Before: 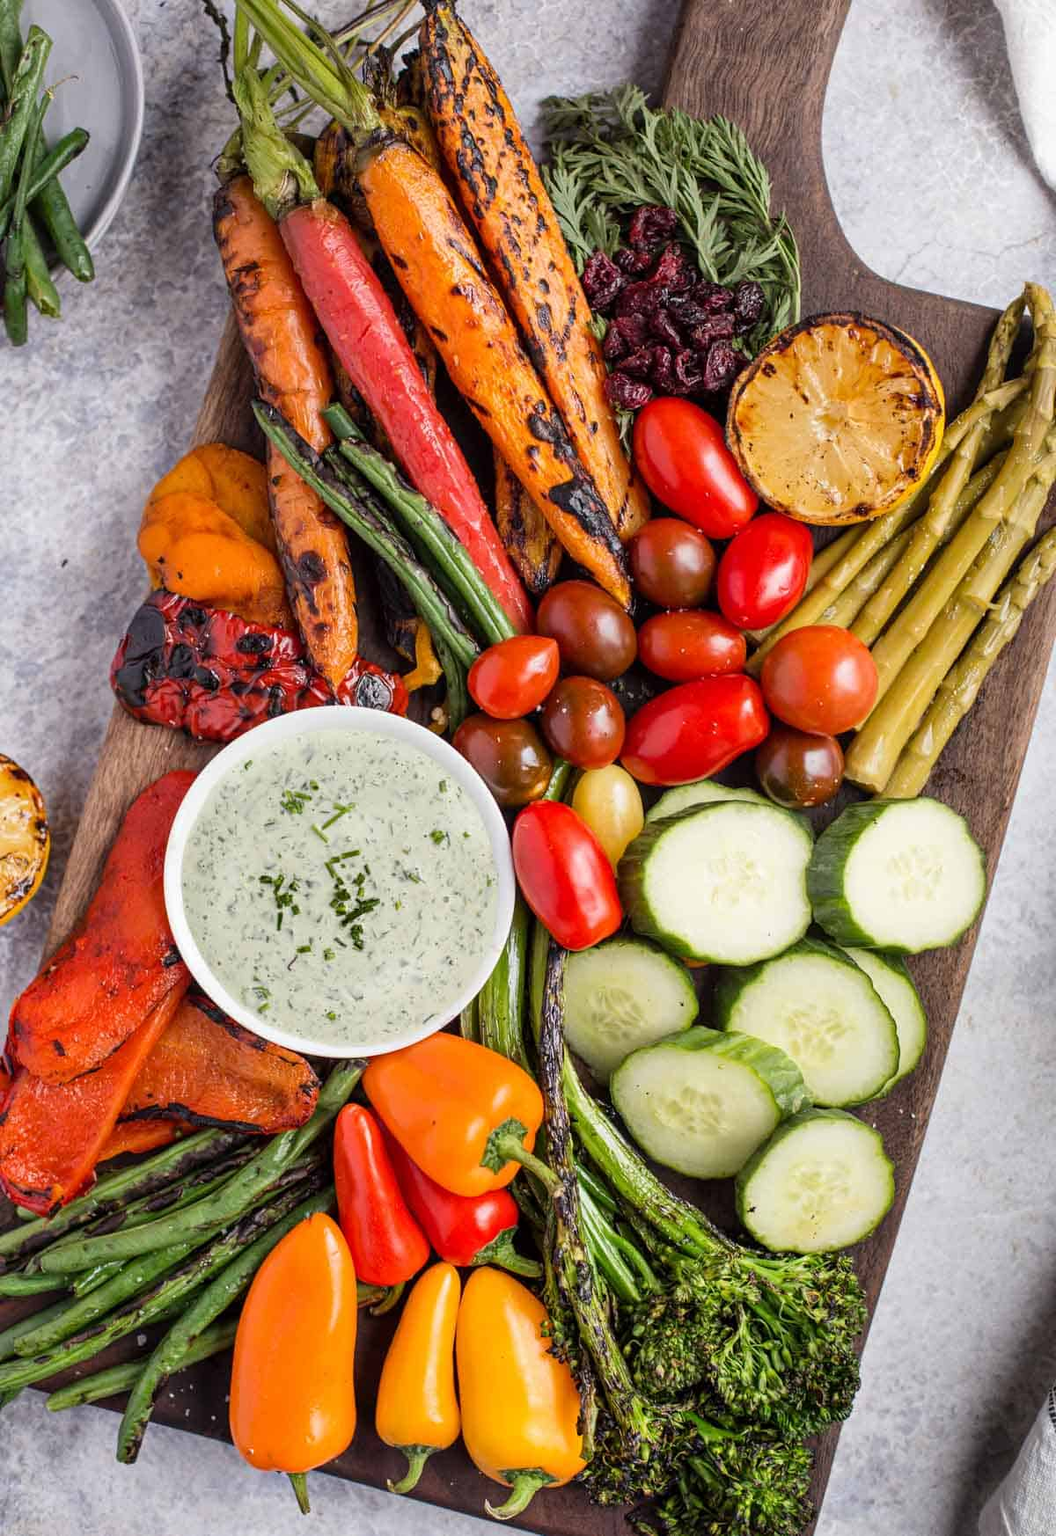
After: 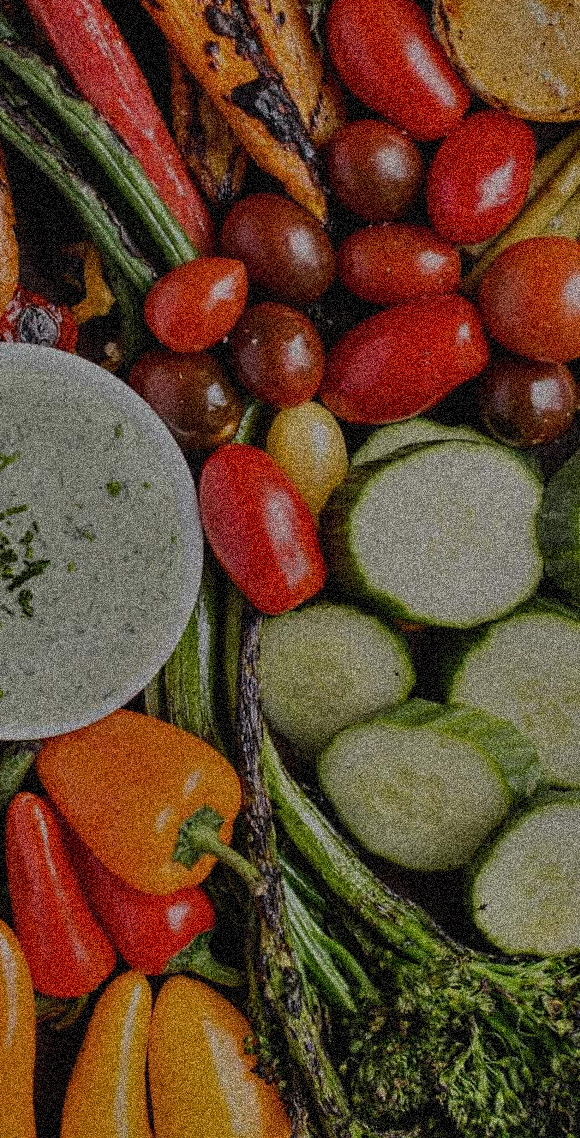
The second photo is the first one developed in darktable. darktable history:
crop: left 31.379%, top 24.658%, right 20.326%, bottom 6.628%
tone equalizer: -8 EV -2 EV, -7 EV -2 EV, -6 EV -2 EV, -5 EV -2 EV, -4 EV -2 EV, -3 EV -2 EV, -2 EV -2 EV, -1 EV -1.63 EV, +0 EV -2 EV
grain: coarseness 3.75 ISO, strength 100%, mid-tones bias 0%
rotate and perspective: rotation -1.32°, lens shift (horizontal) -0.031, crop left 0.015, crop right 0.985, crop top 0.047, crop bottom 0.982
shadows and highlights: shadows 37.27, highlights -28.18, soften with gaussian
